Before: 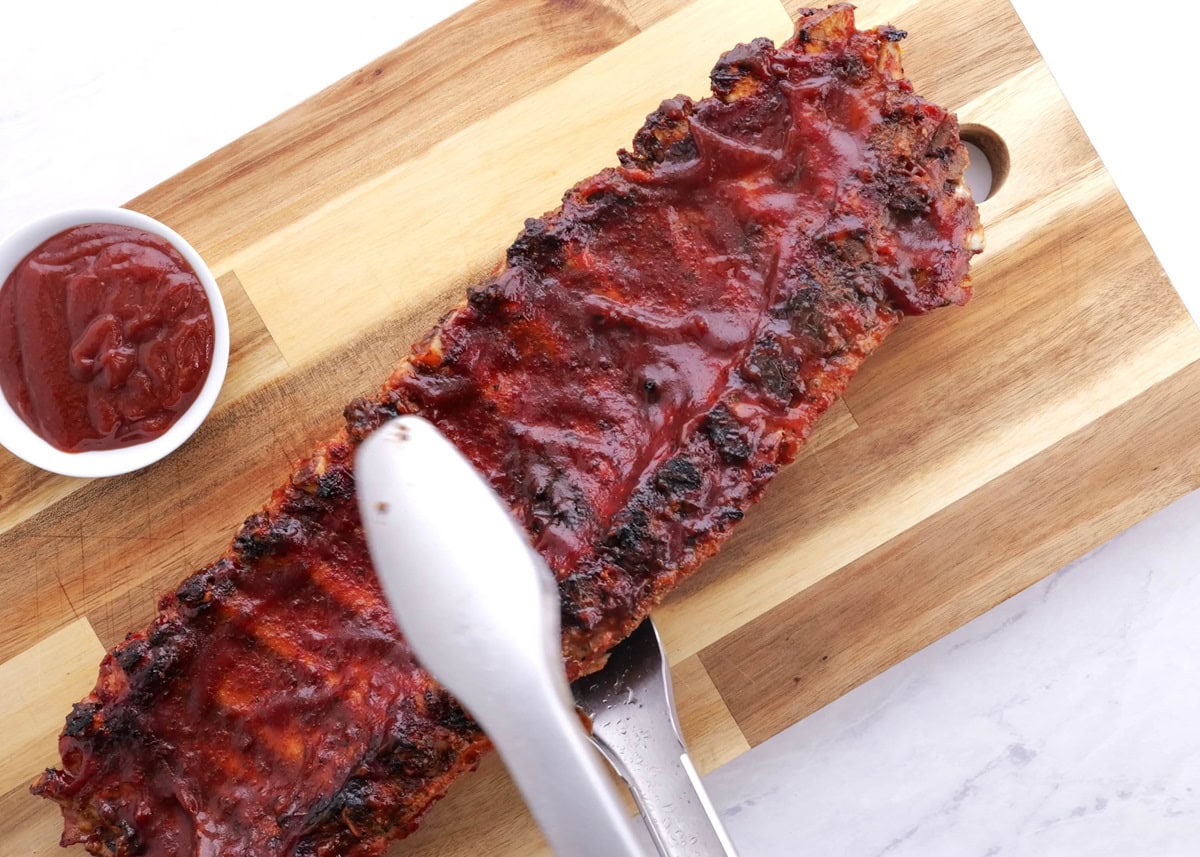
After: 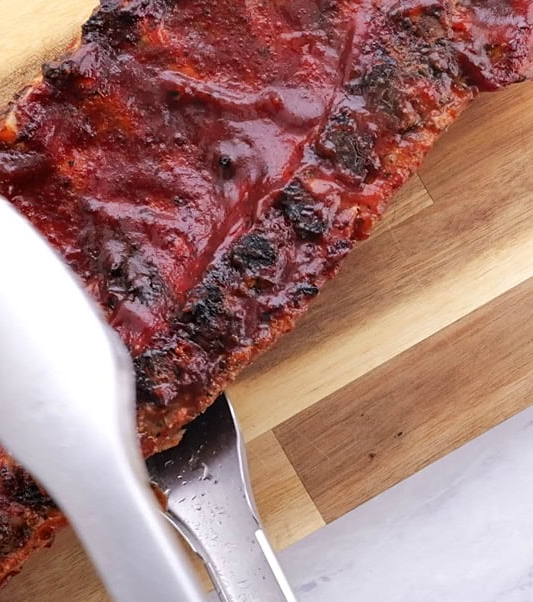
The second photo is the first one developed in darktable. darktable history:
crop: left 35.432%, top 26.233%, right 20.145%, bottom 3.432%
sharpen: amount 0.2
